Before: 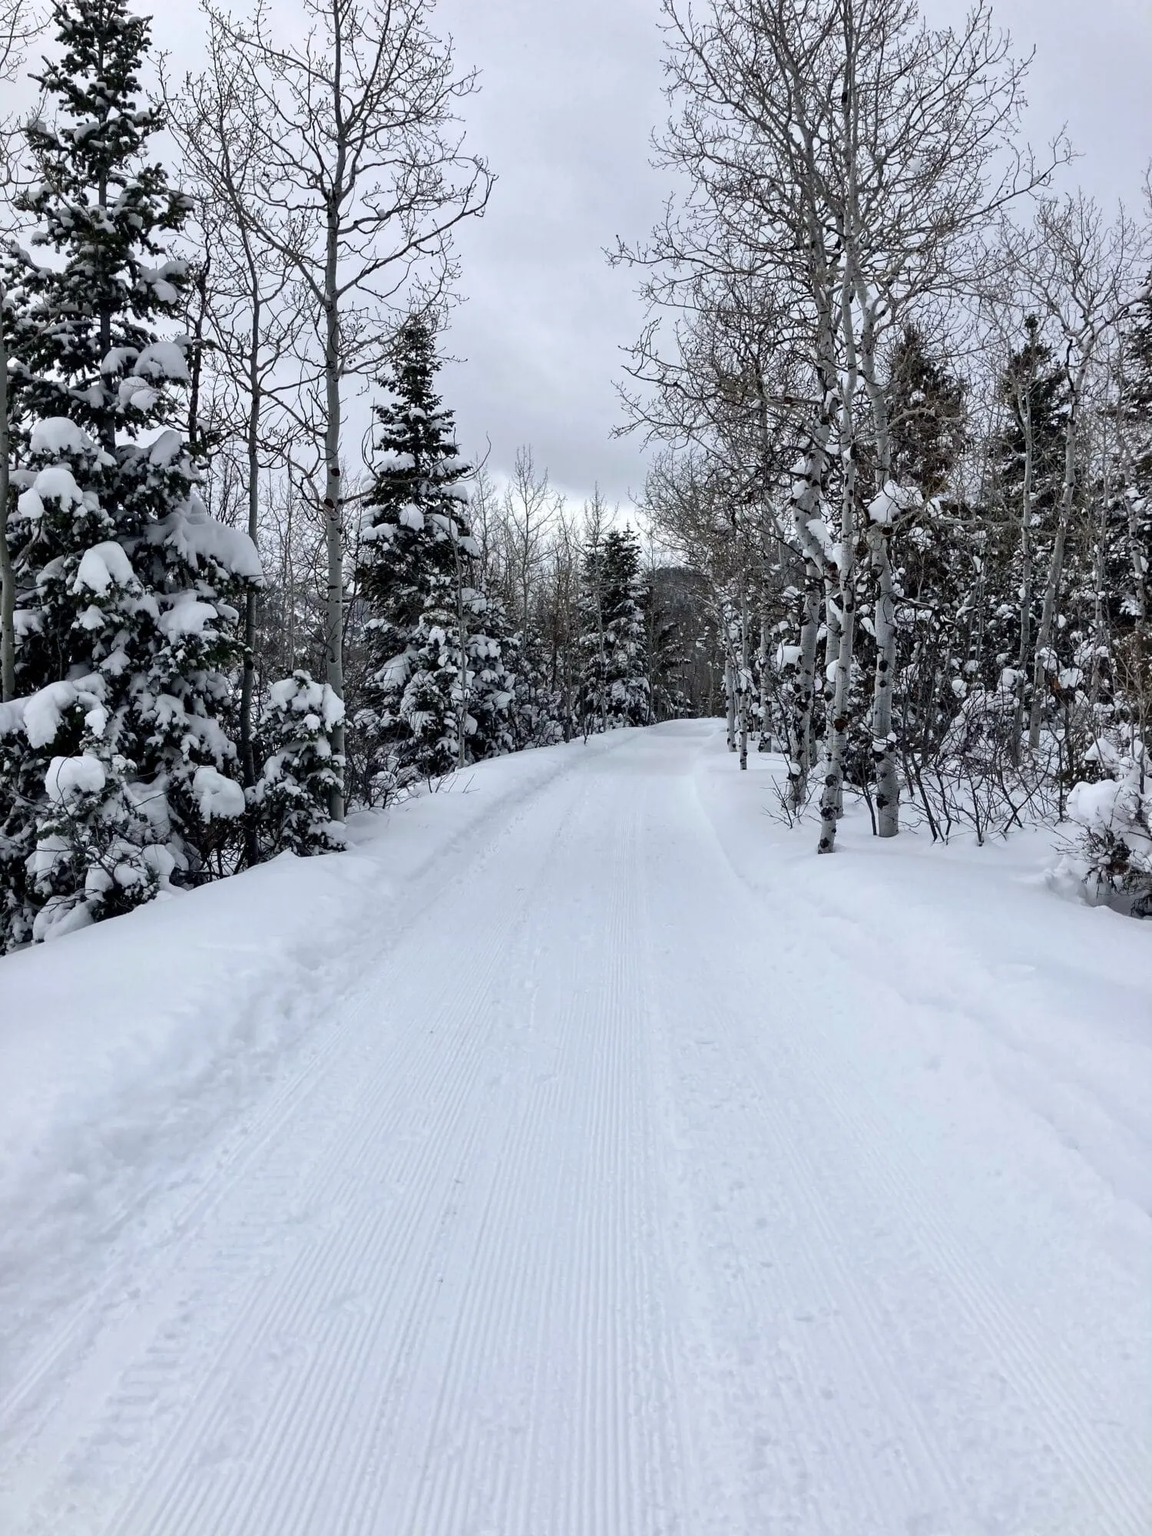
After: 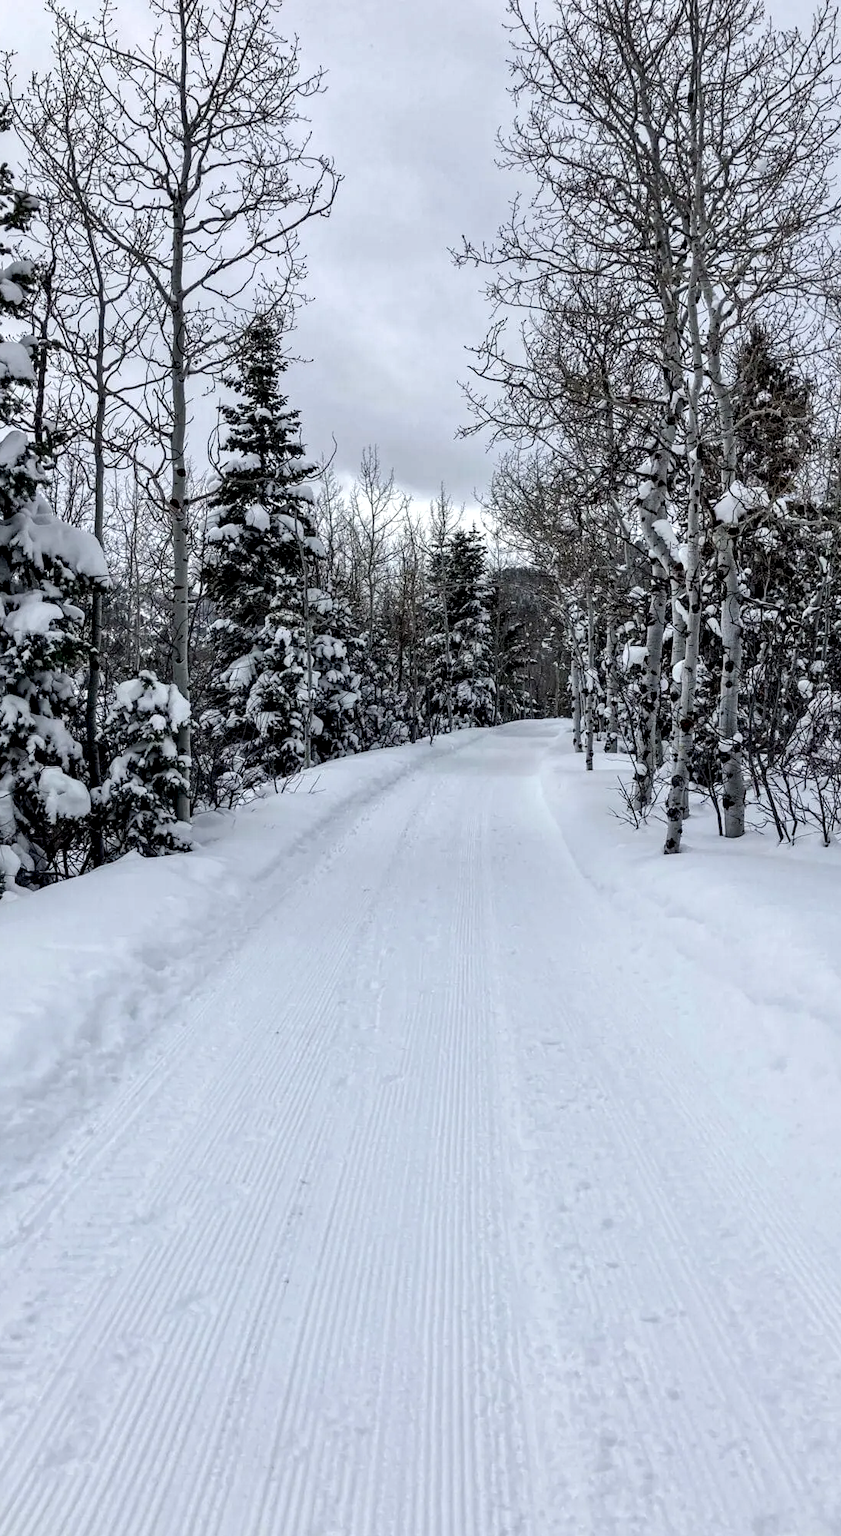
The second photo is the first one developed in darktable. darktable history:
crop: left 13.434%, right 13.51%
base curve: curves: ch0 [(0, 0) (0.297, 0.298) (1, 1)], preserve colors none
tone equalizer: edges refinement/feathering 500, mask exposure compensation -1.57 EV, preserve details no
color correction: highlights a* -0.291, highlights b* -0.138
local contrast: detail 144%
